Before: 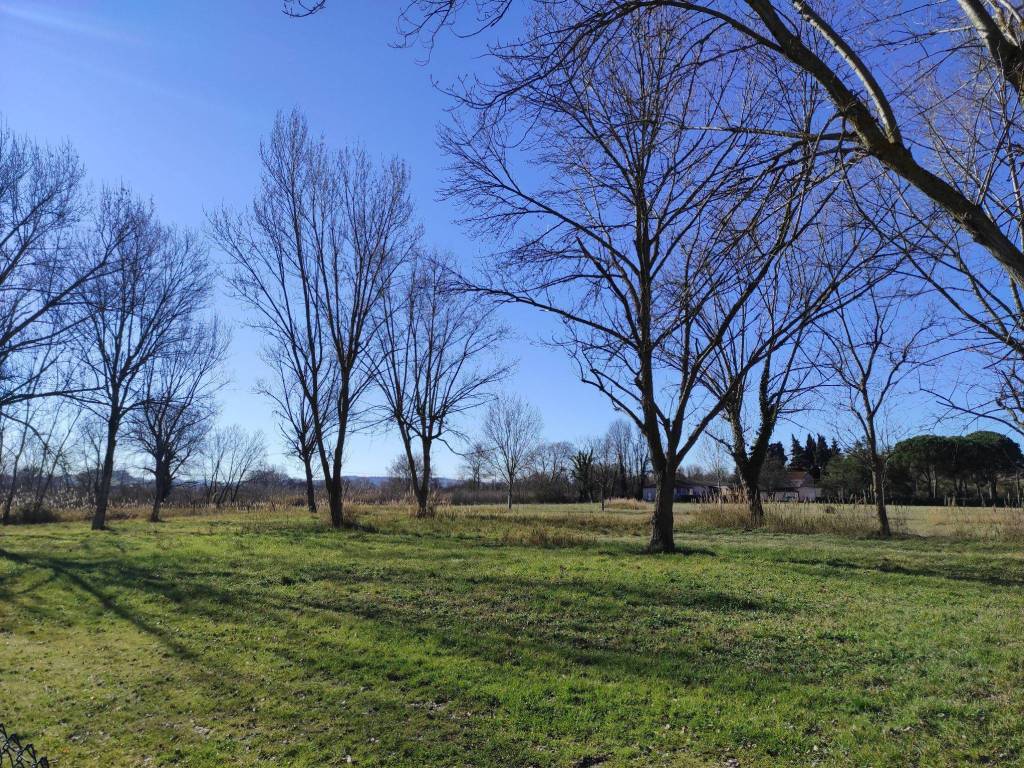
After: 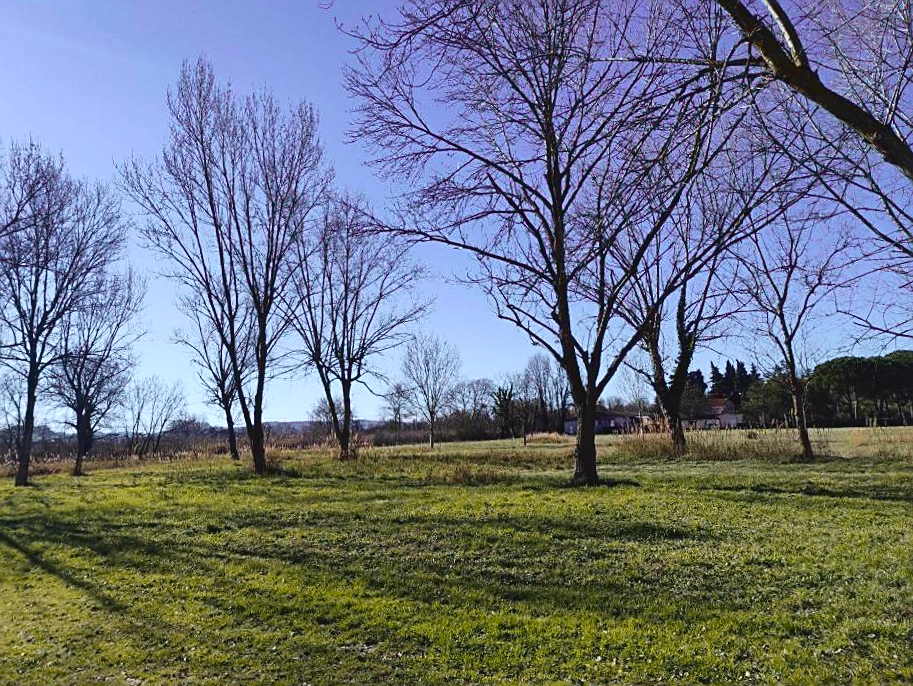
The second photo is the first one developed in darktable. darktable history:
sharpen: on, module defaults
crop and rotate: angle 2.4°, left 5.856%, top 5.705%
tone curve: curves: ch0 [(0, 0.036) (0.119, 0.115) (0.461, 0.479) (0.715, 0.767) (0.817, 0.865) (1, 0.998)]; ch1 [(0, 0) (0.377, 0.416) (0.44, 0.461) (0.487, 0.49) (0.514, 0.525) (0.538, 0.561) (0.67, 0.713) (1, 1)]; ch2 [(0, 0) (0.38, 0.405) (0.463, 0.445) (0.492, 0.486) (0.529, 0.533) (0.578, 0.59) (0.653, 0.698) (1, 1)], color space Lab, independent channels, preserve colors none
contrast brightness saturation: contrast 0.073
